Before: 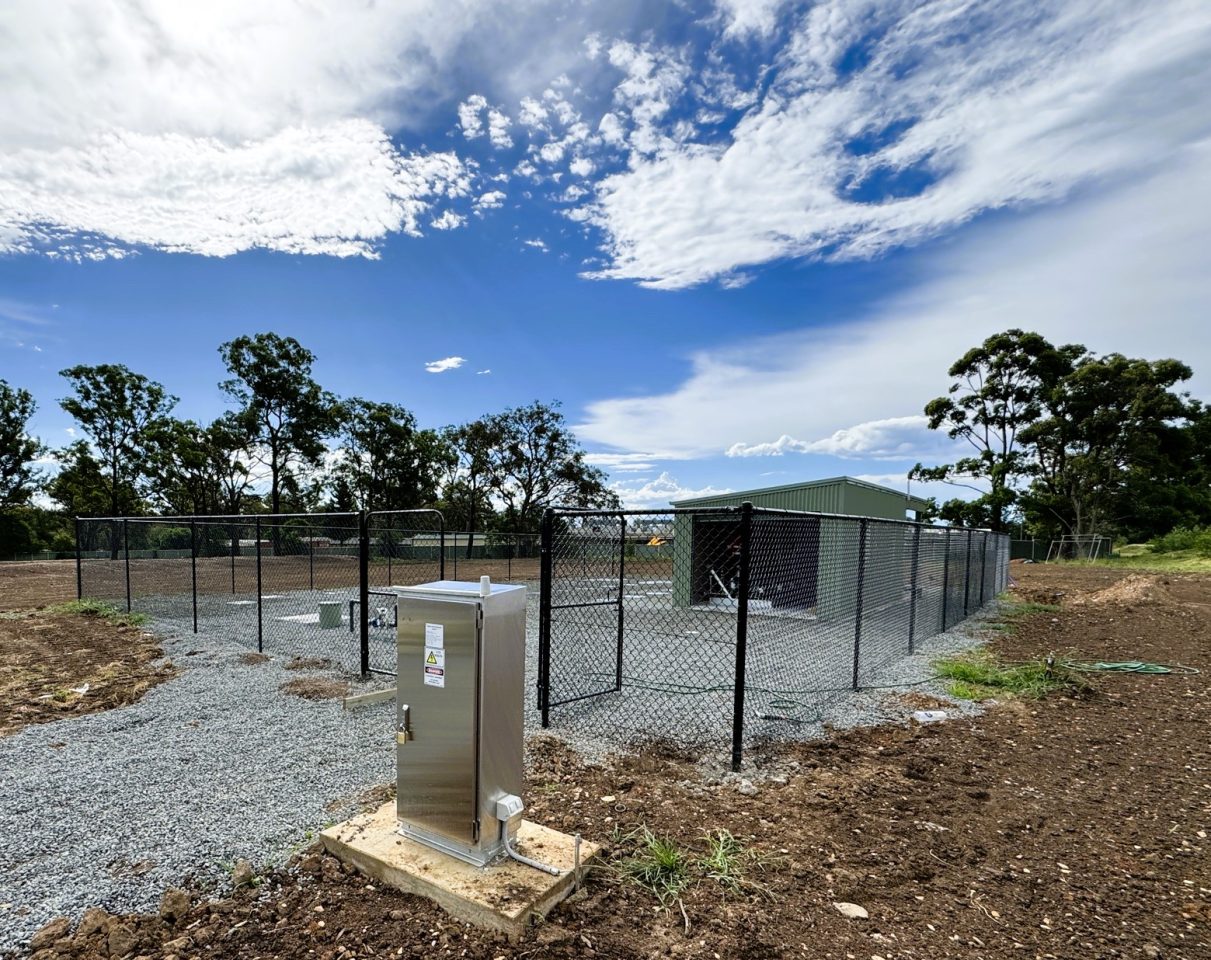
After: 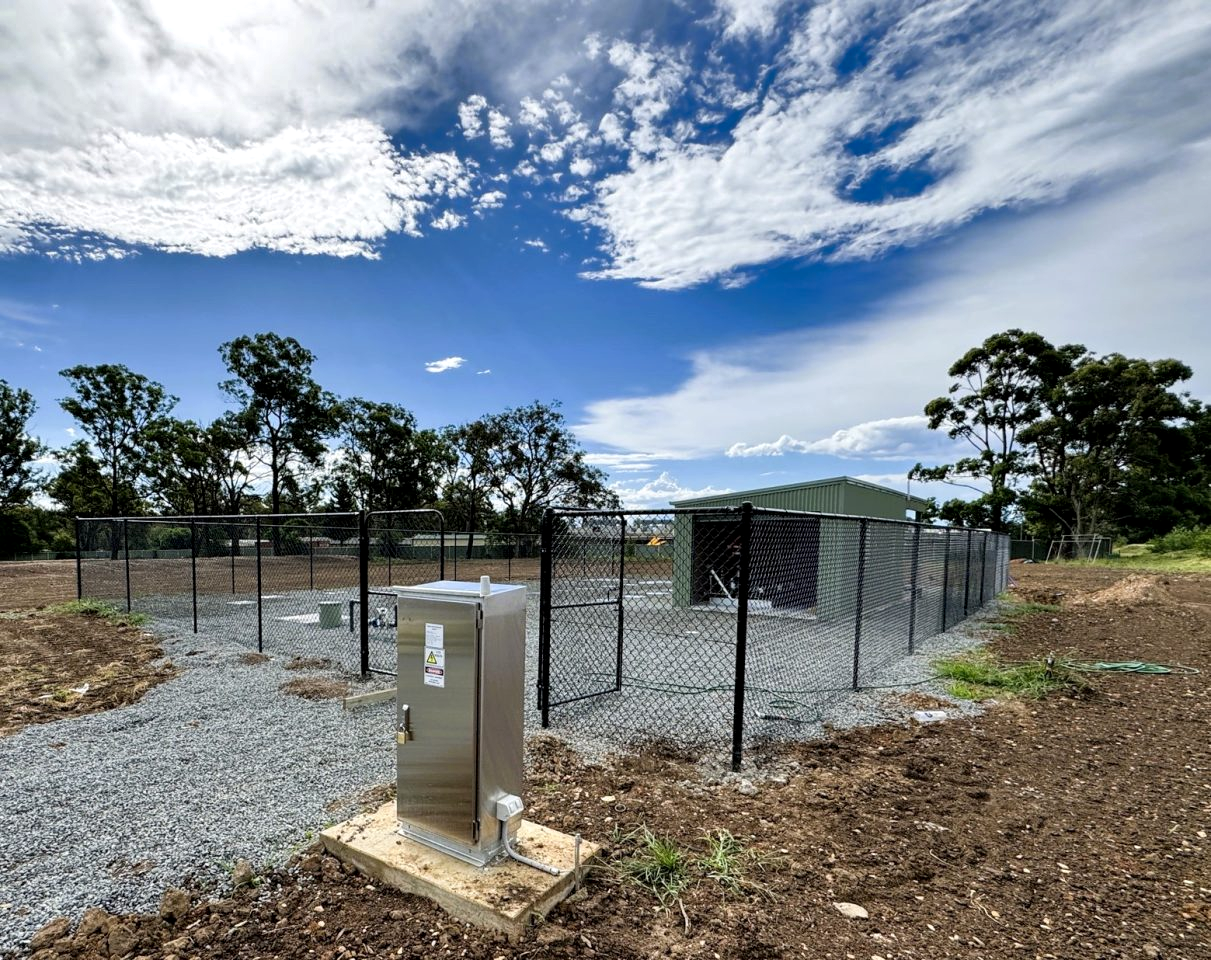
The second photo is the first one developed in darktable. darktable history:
local contrast: highlights 103%, shadows 103%, detail 119%, midtone range 0.2
shadows and highlights: low approximation 0.01, soften with gaussian
